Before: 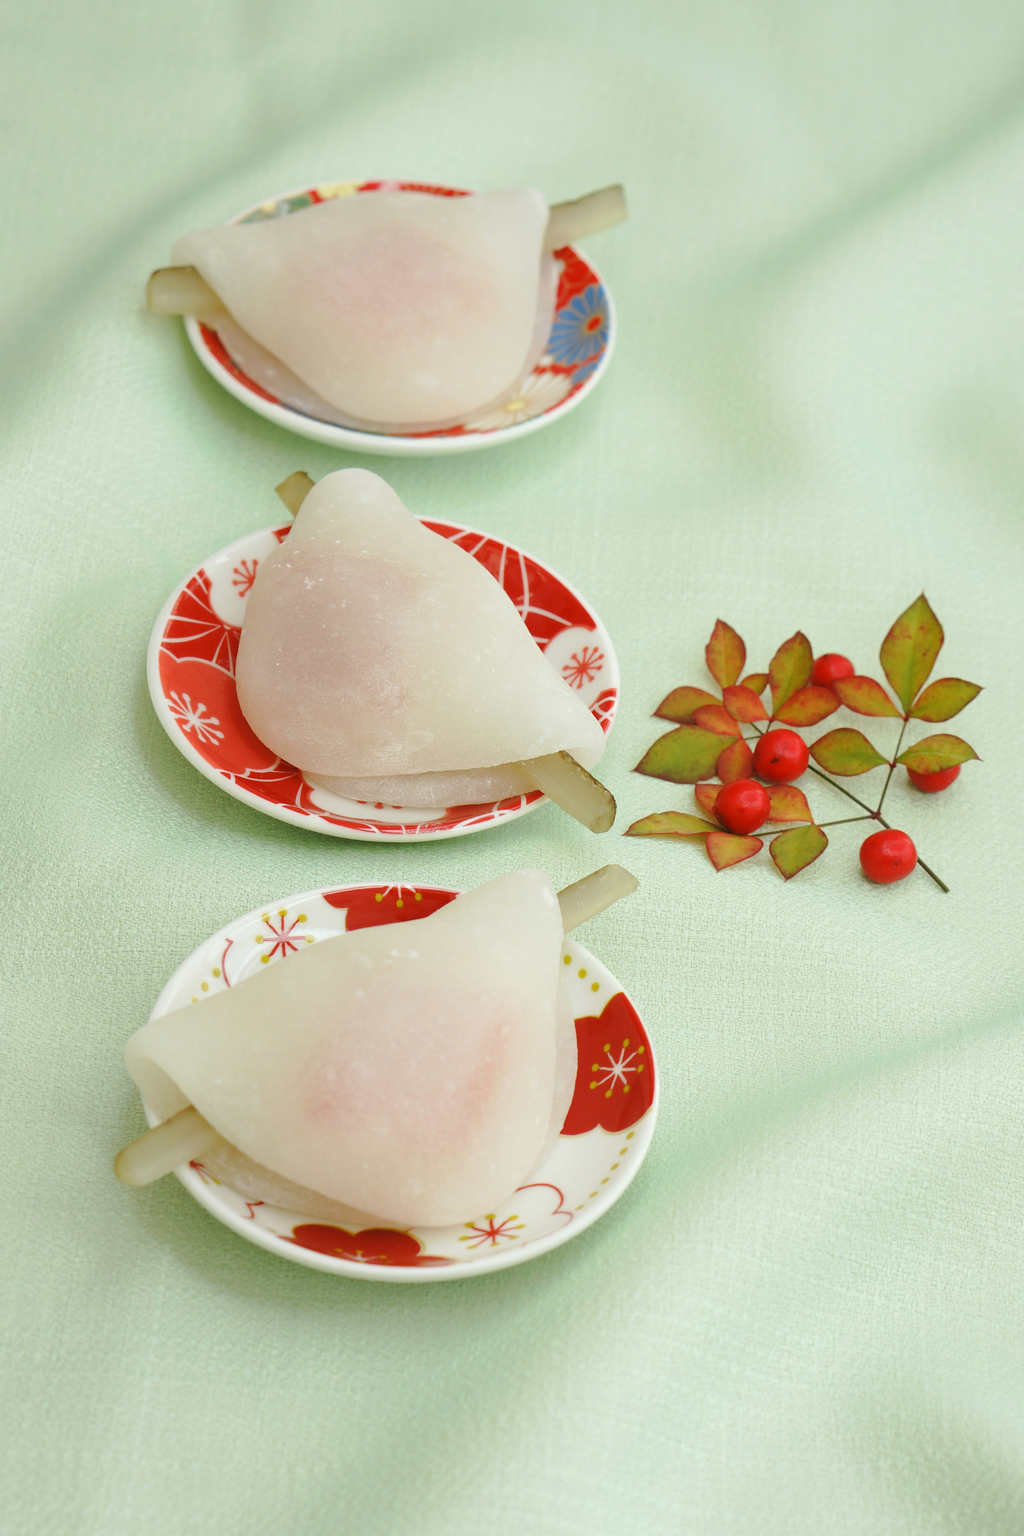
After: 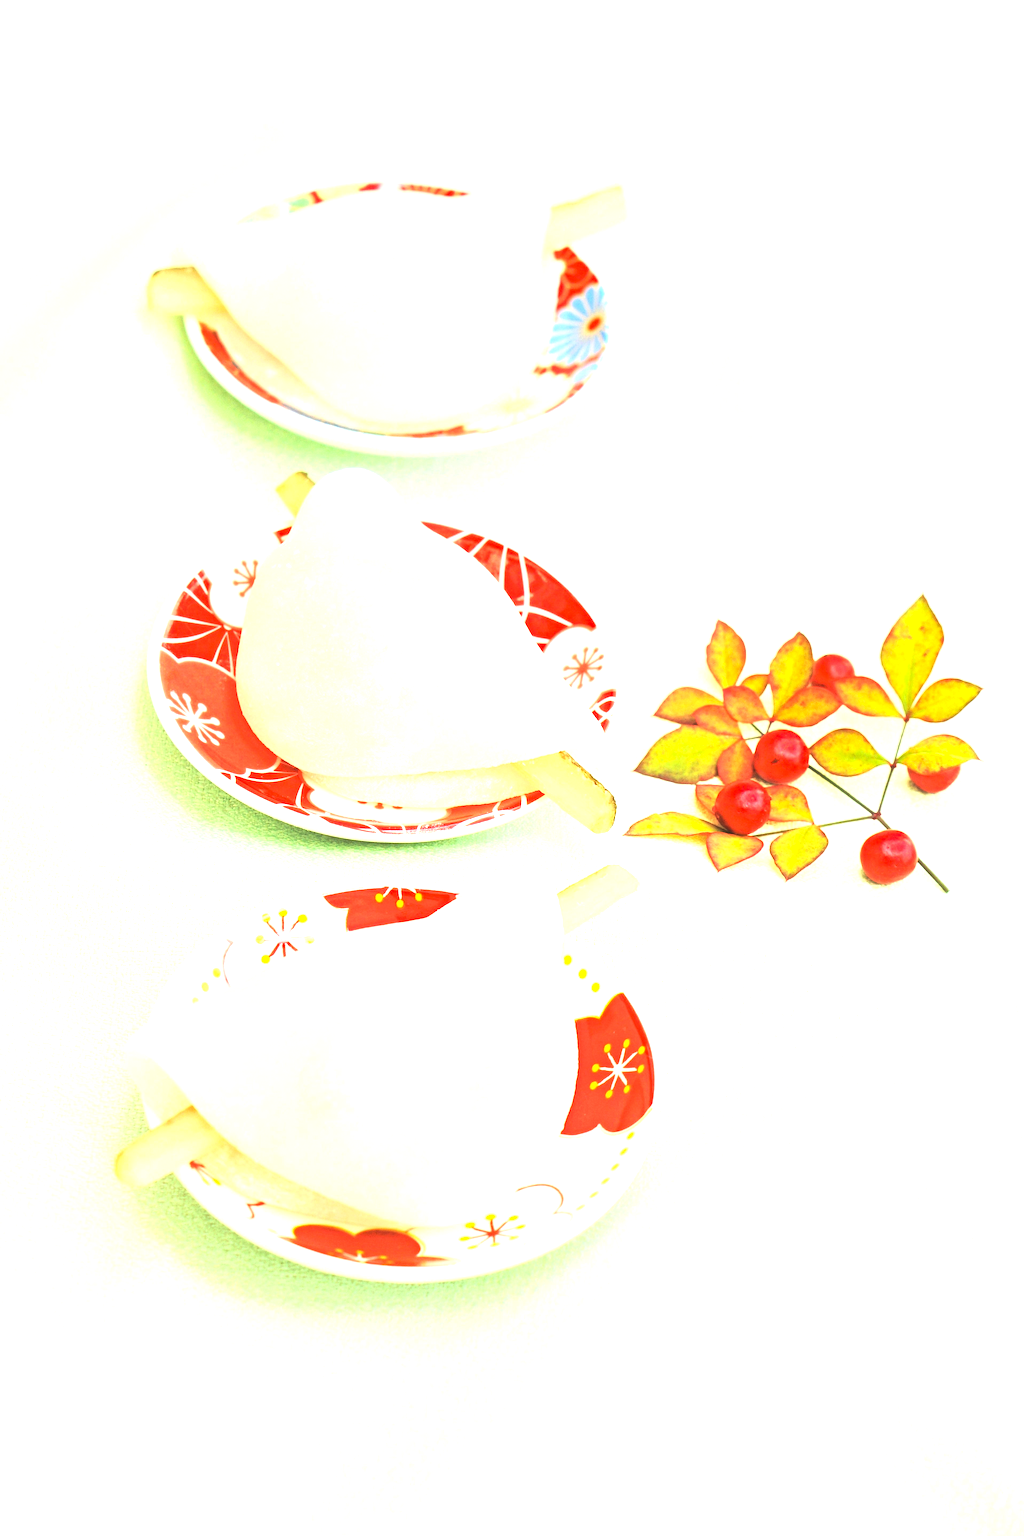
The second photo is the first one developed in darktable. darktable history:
local contrast: mode bilateral grid, contrast 19, coarseness 18, detail 163%, midtone range 0.2
exposure: exposure 1 EV, compensate exposure bias true, compensate highlight preservation false
contrast brightness saturation: contrast 0.102, brightness 0.308, saturation 0.145
tone equalizer: -8 EV -1.05 EV, -7 EV -0.975 EV, -6 EV -0.881 EV, -5 EV -0.545 EV, -3 EV 0.598 EV, -2 EV 0.887 EV, -1 EV 1 EV, +0 EV 1.06 EV, edges refinement/feathering 500, mask exposure compensation -1.57 EV, preserve details no
